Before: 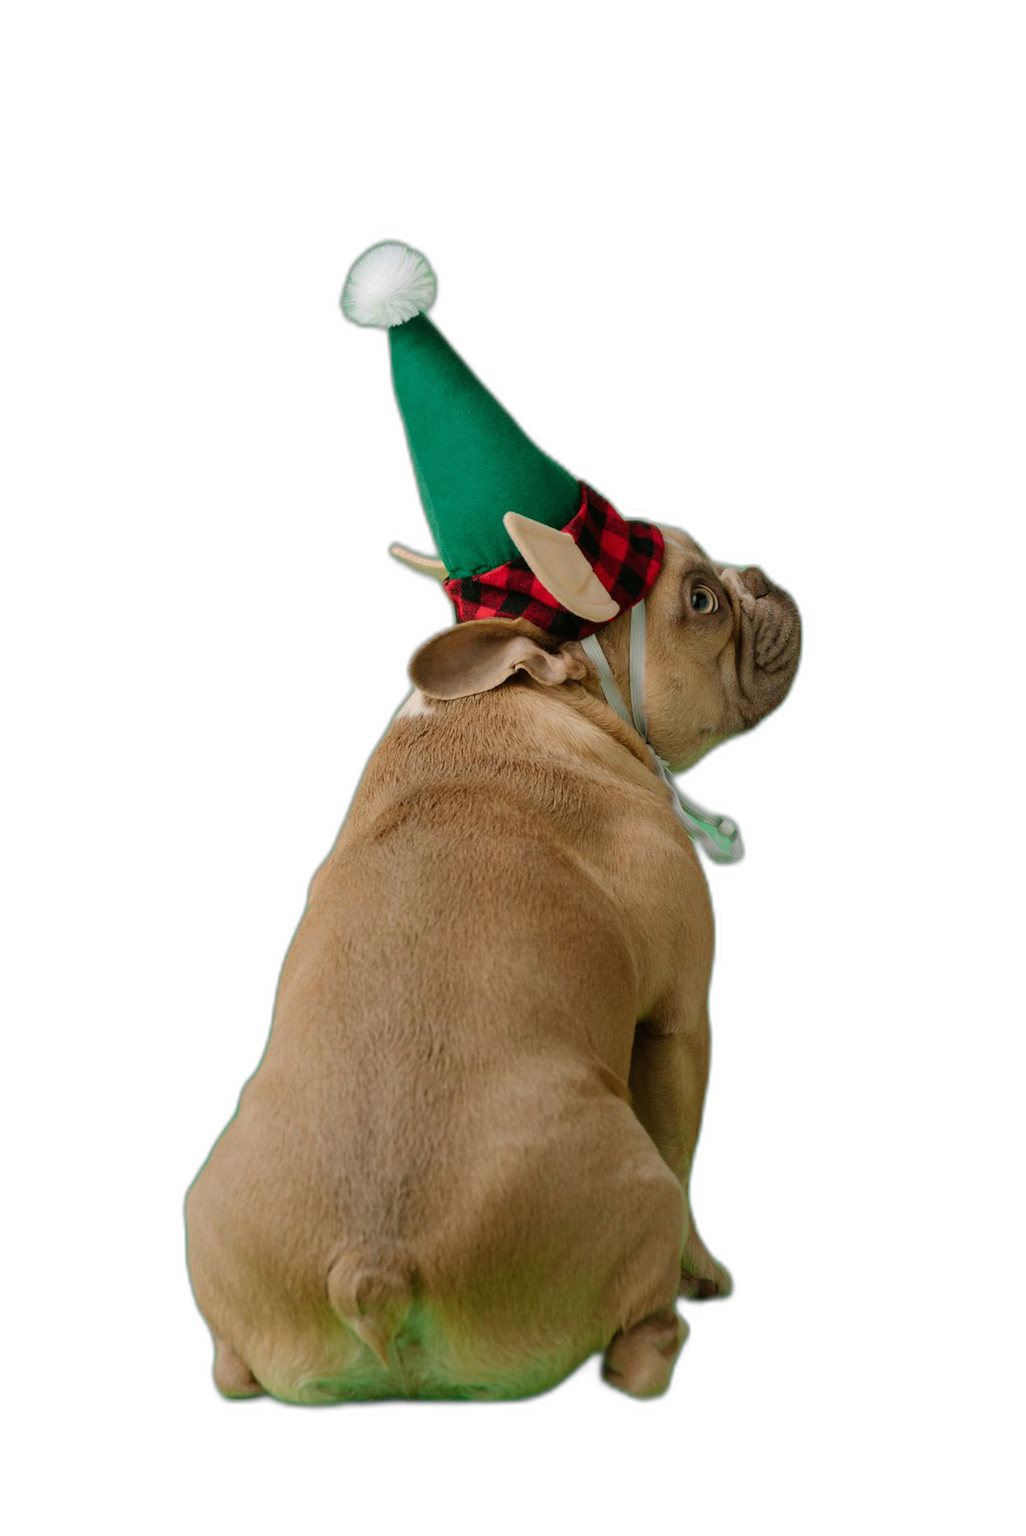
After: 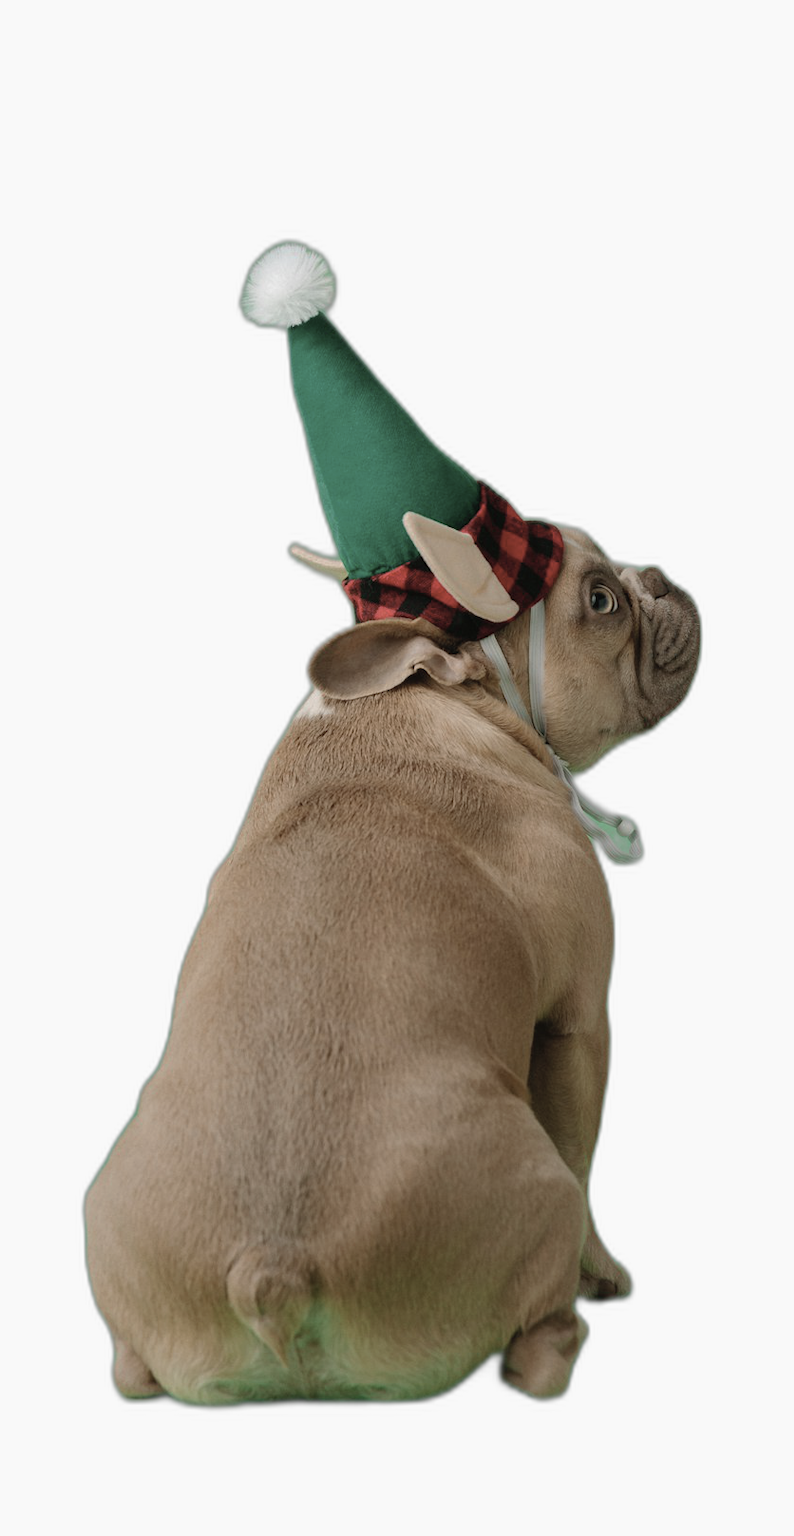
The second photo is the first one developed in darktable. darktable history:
contrast brightness saturation: contrast -0.041, saturation -0.4
crop: left 9.892%, right 12.68%
